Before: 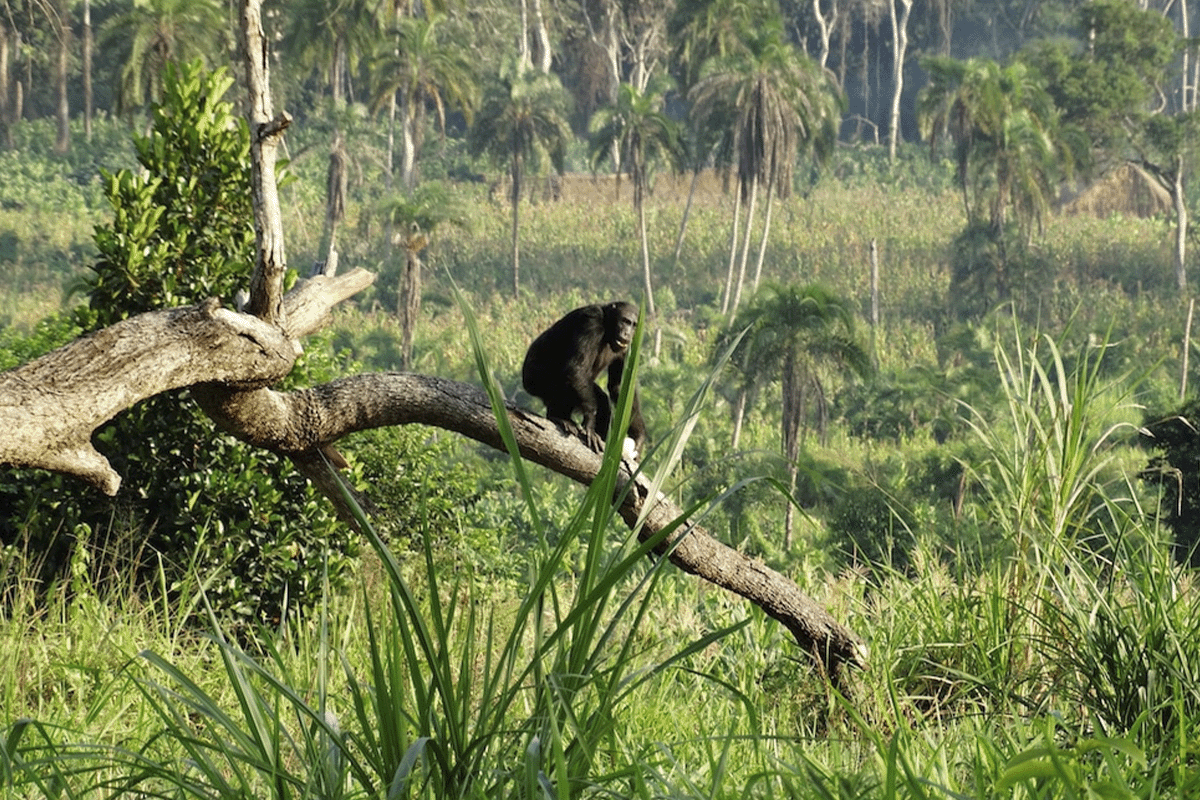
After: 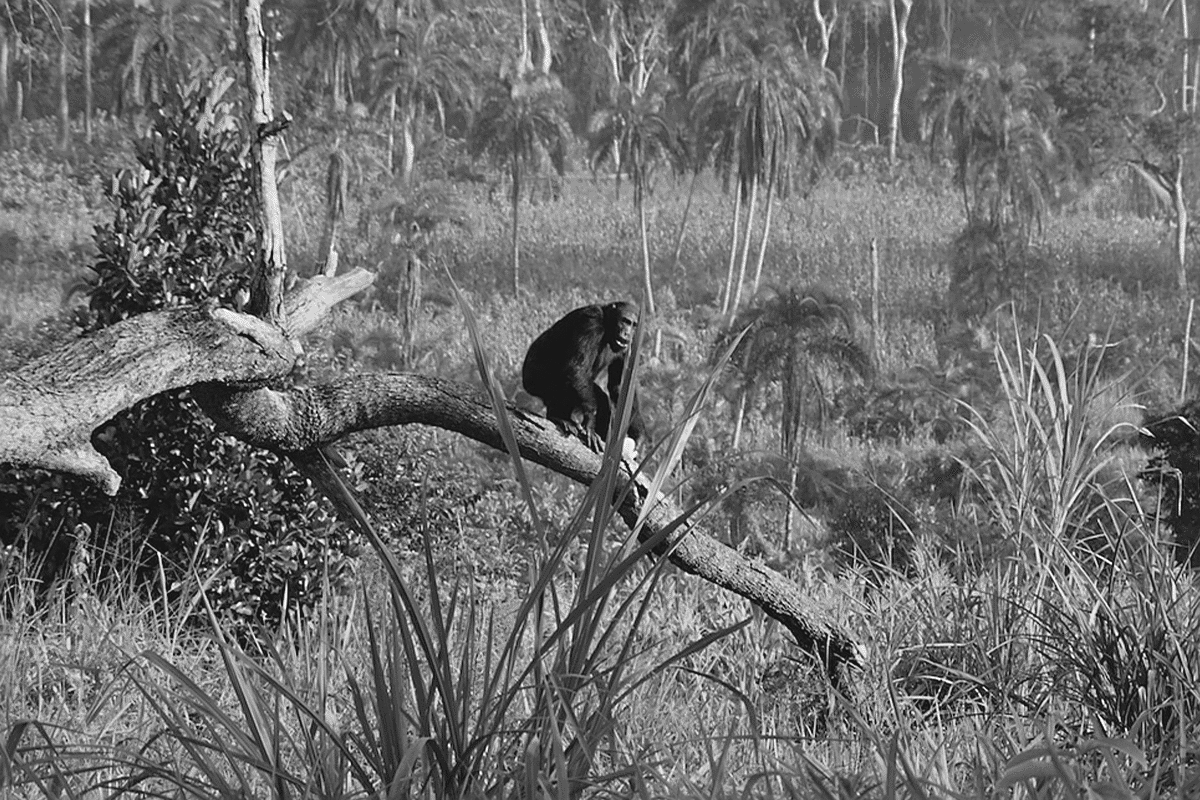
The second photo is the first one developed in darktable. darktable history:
contrast brightness saturation: contrast -0.11
color calibration: output gray [0.21, 0.42, 0.37, 0], gray › normalize channels true, illuminant same as pipeline (D50), adaptation XYZ, x 0.346, y 0.359, gamut compression 0
sharpen: on, module defaults
